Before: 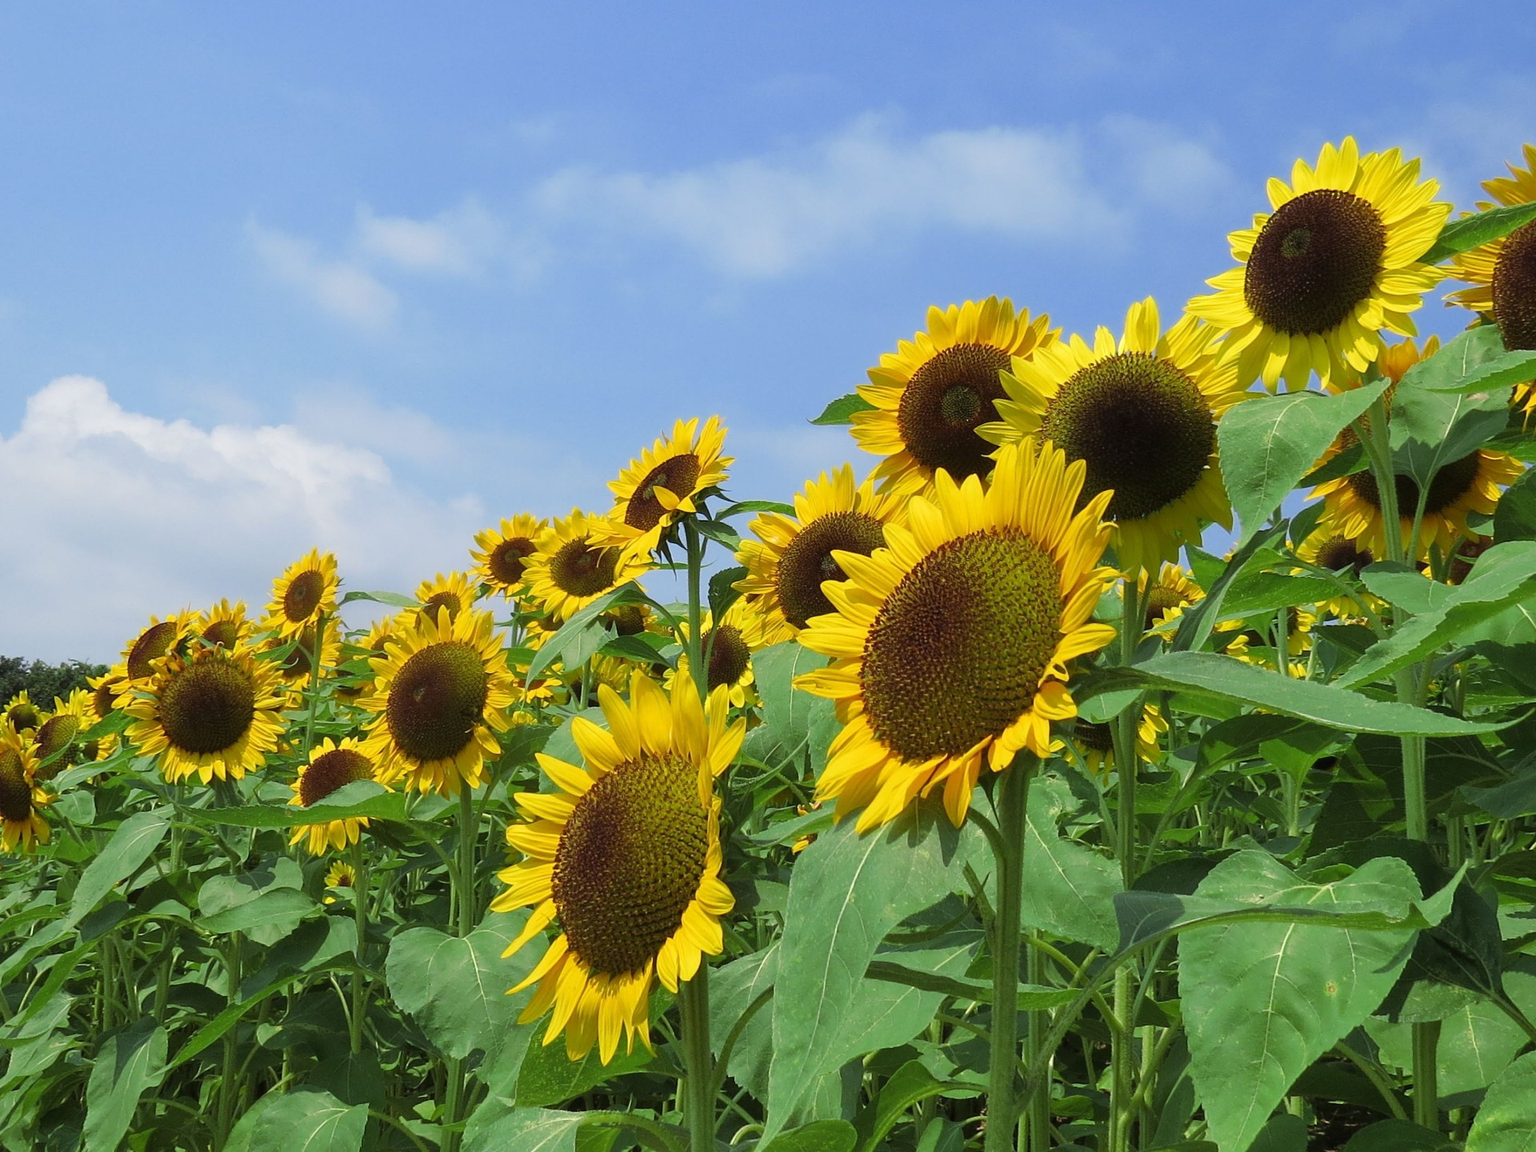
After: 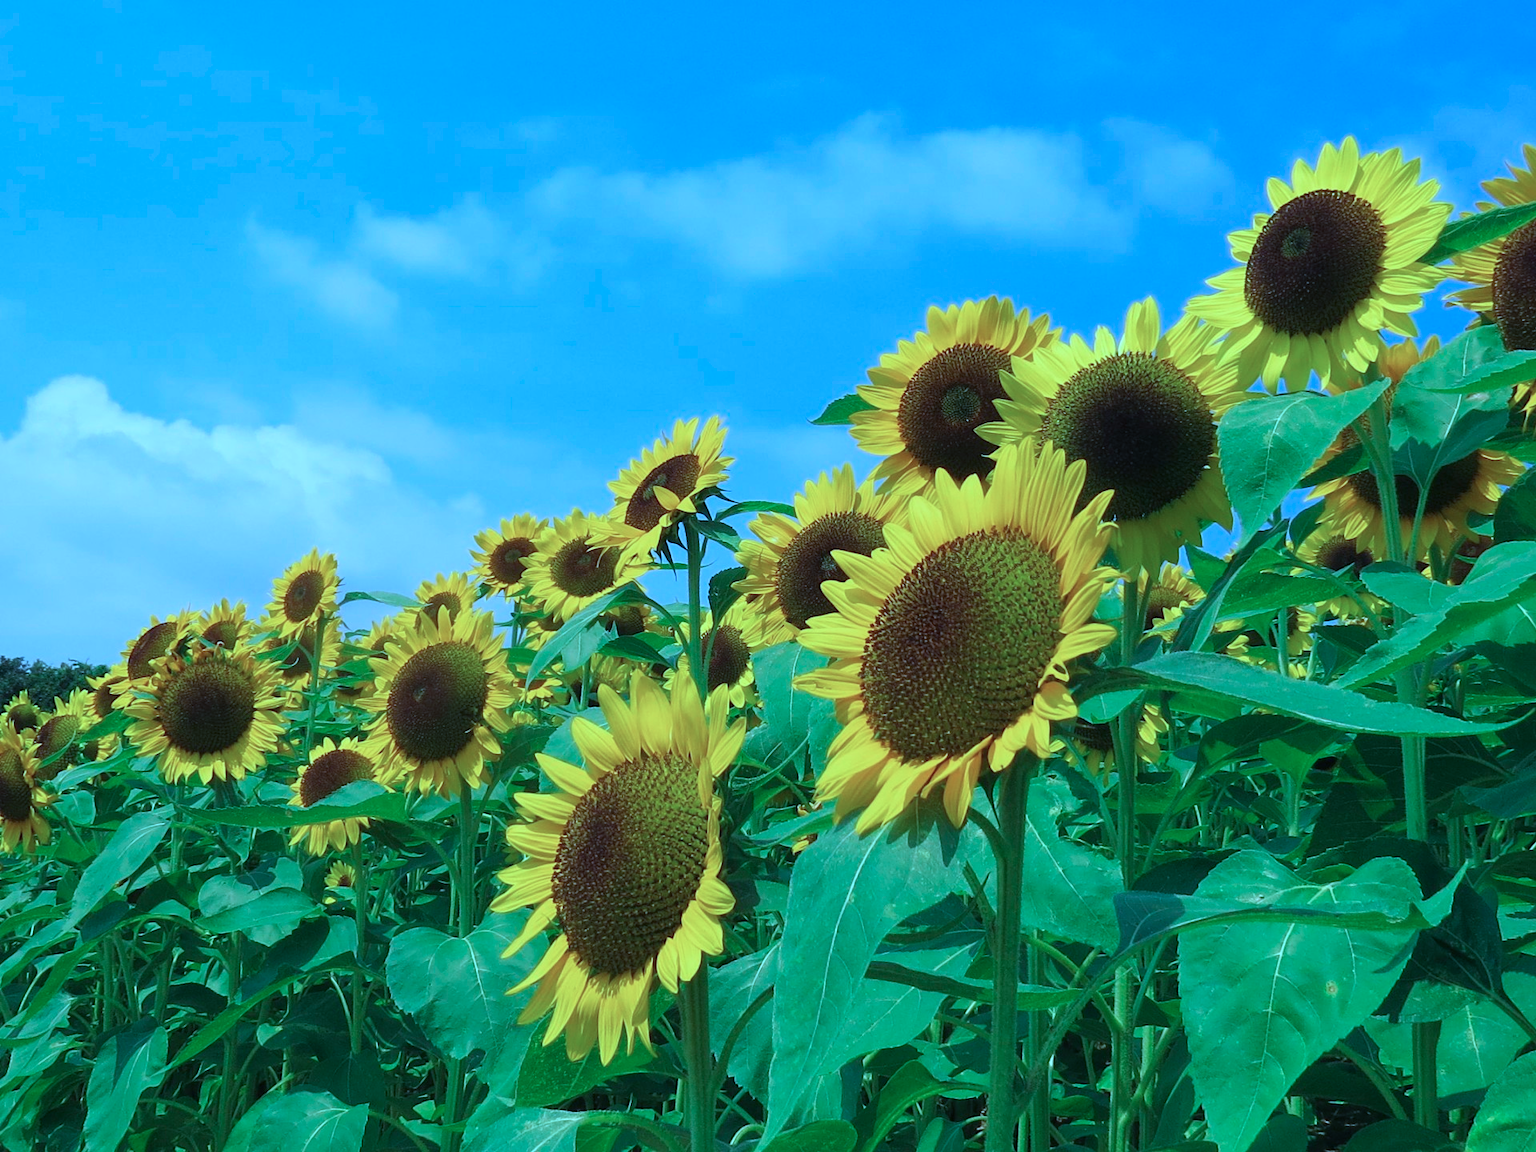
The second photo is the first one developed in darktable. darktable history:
exposure: exposure -0.021 EV, compensate highlight preservation false
color calibration: illuminant custom, x 0.432, y 0.395, temperature 3098 K
